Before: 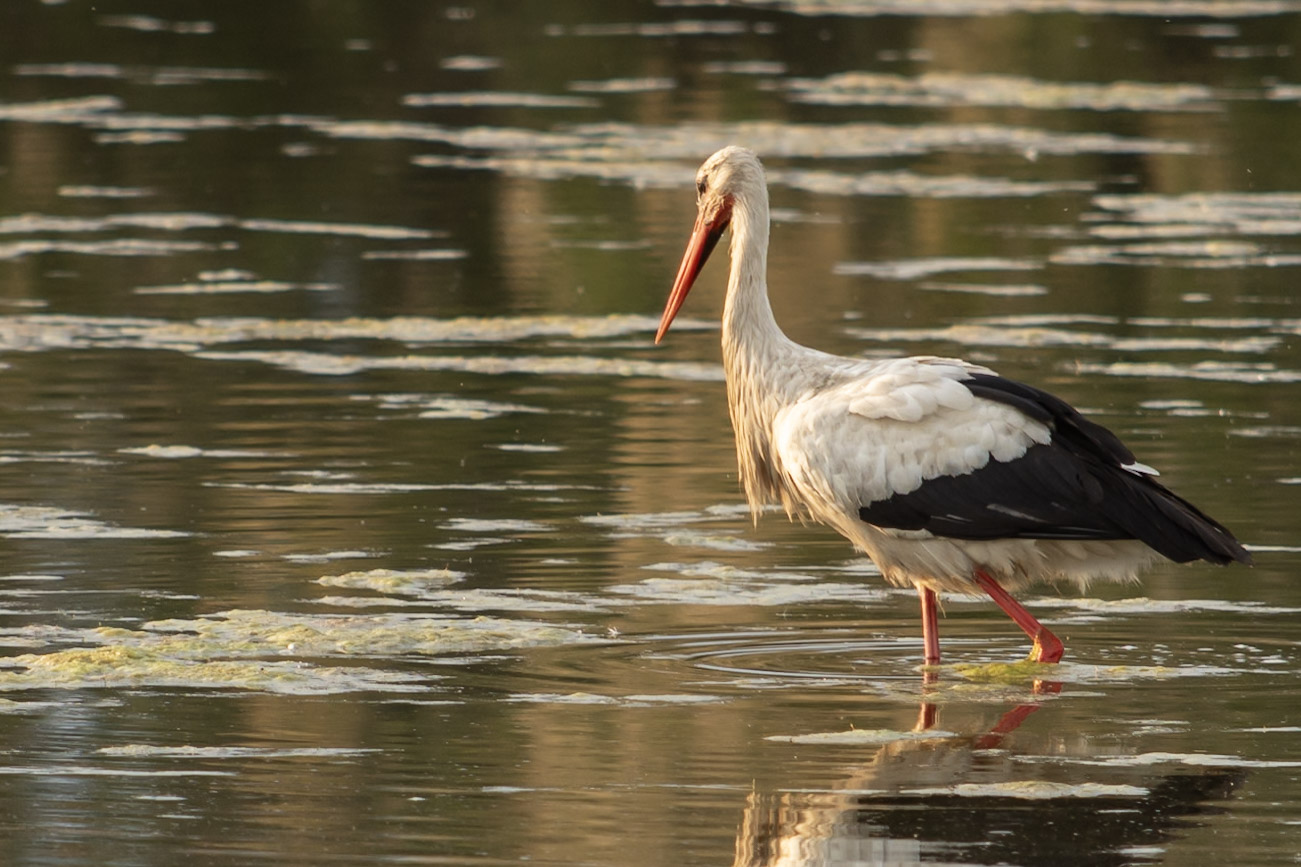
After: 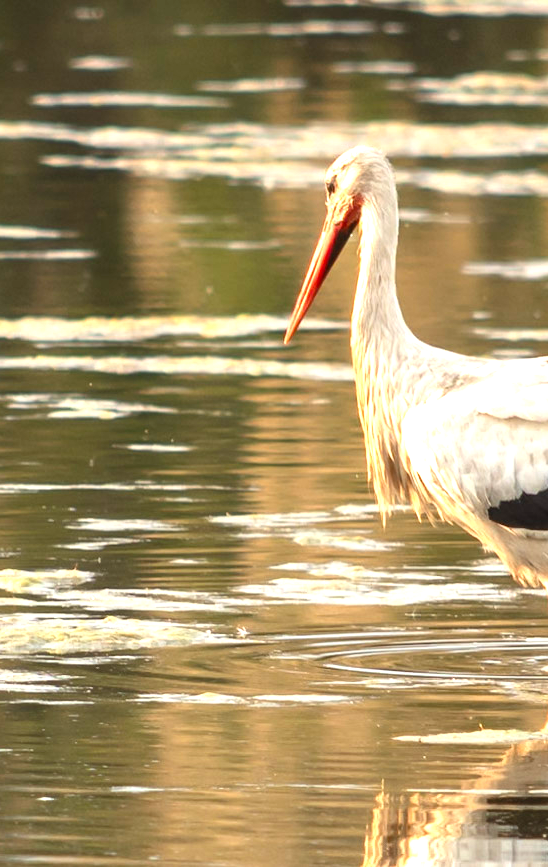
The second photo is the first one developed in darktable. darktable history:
exposure: black level correction 0, exposure 1.173 EV, compensate exposure bias true, compensate highlight preservation false
crop: left 28.583%, right 29.231%
